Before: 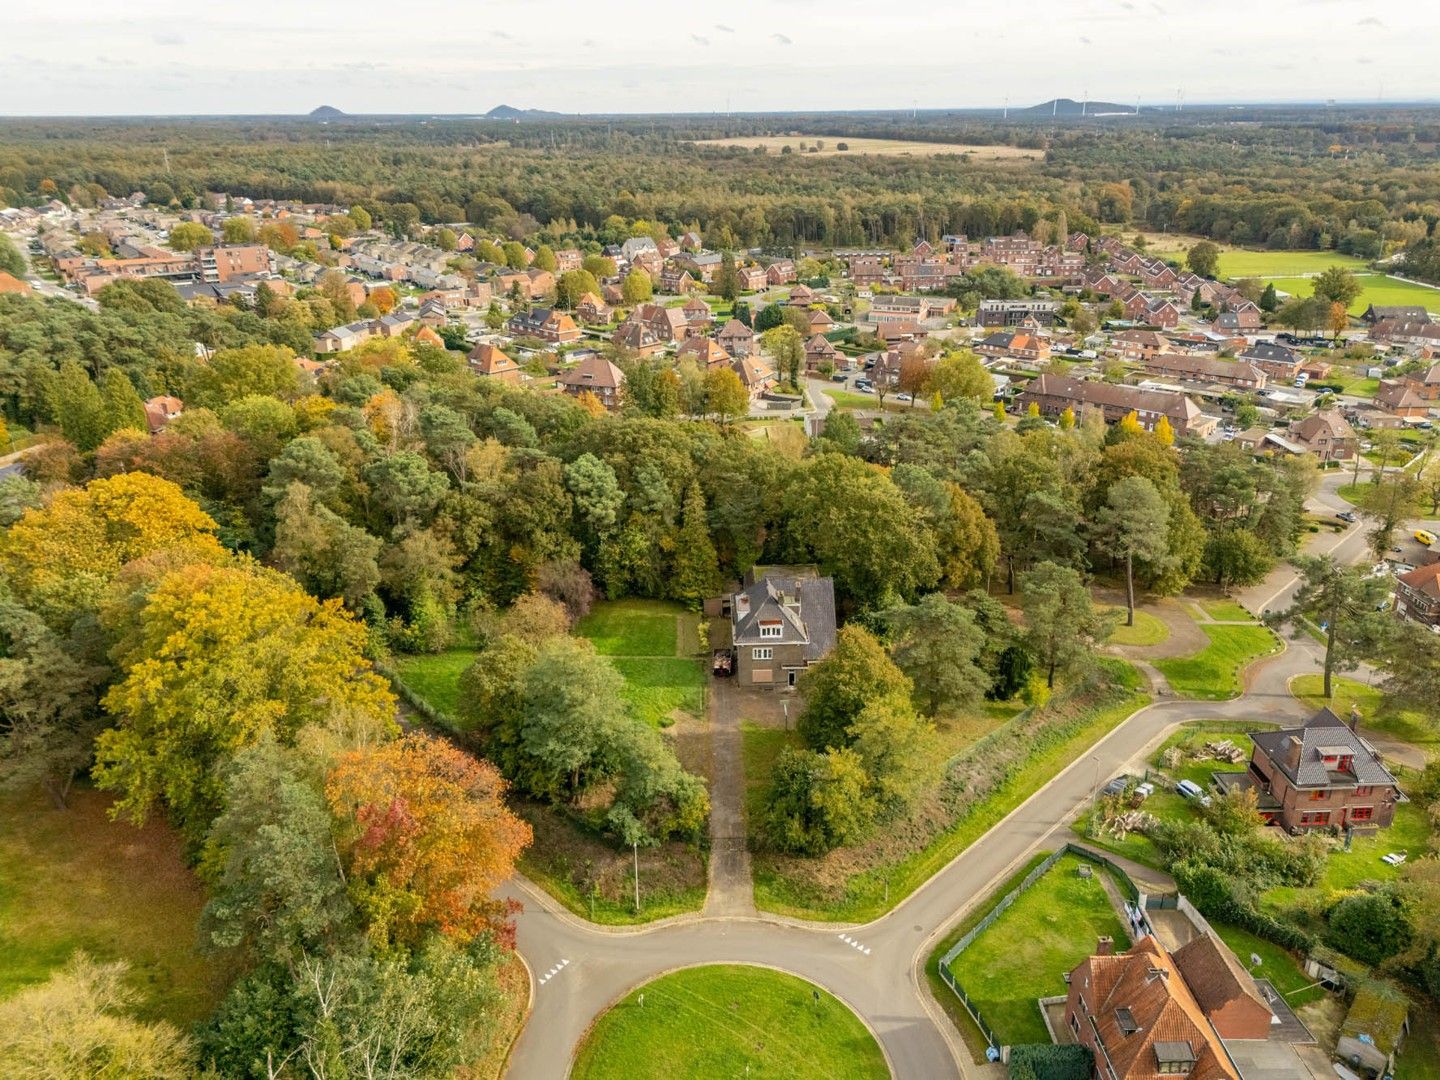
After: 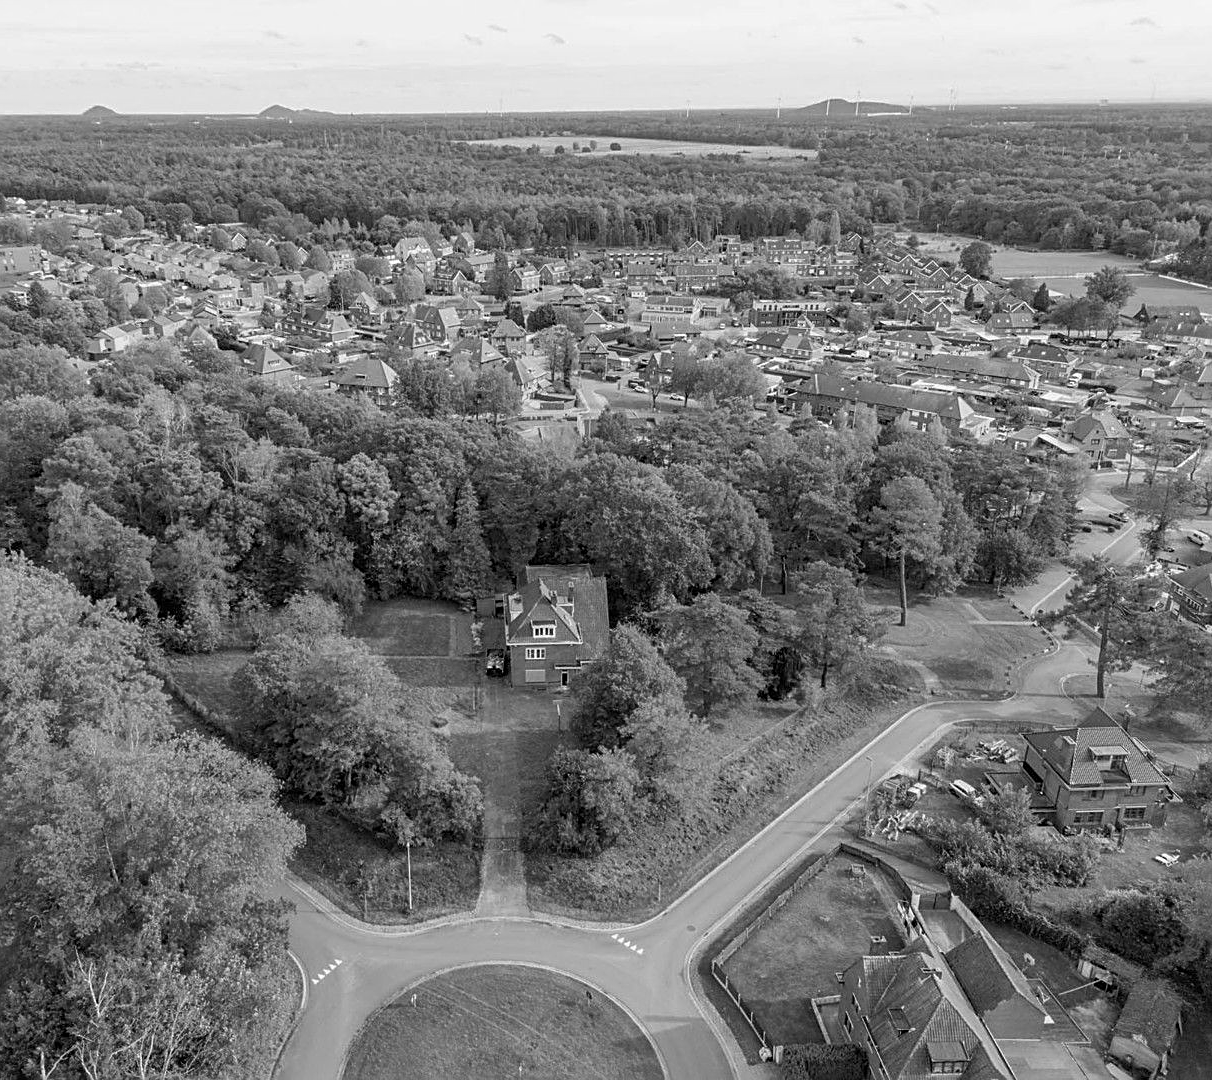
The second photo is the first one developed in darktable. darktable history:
color calibration: output gray [0.28, 0.41, 0.31, 0], illuminant same as pipeline (D50), adaptation XYZ, x 0.346, y 0.359, temperature 5010.03 K
sharpen: on, module defaults
crop: left 15.799%
